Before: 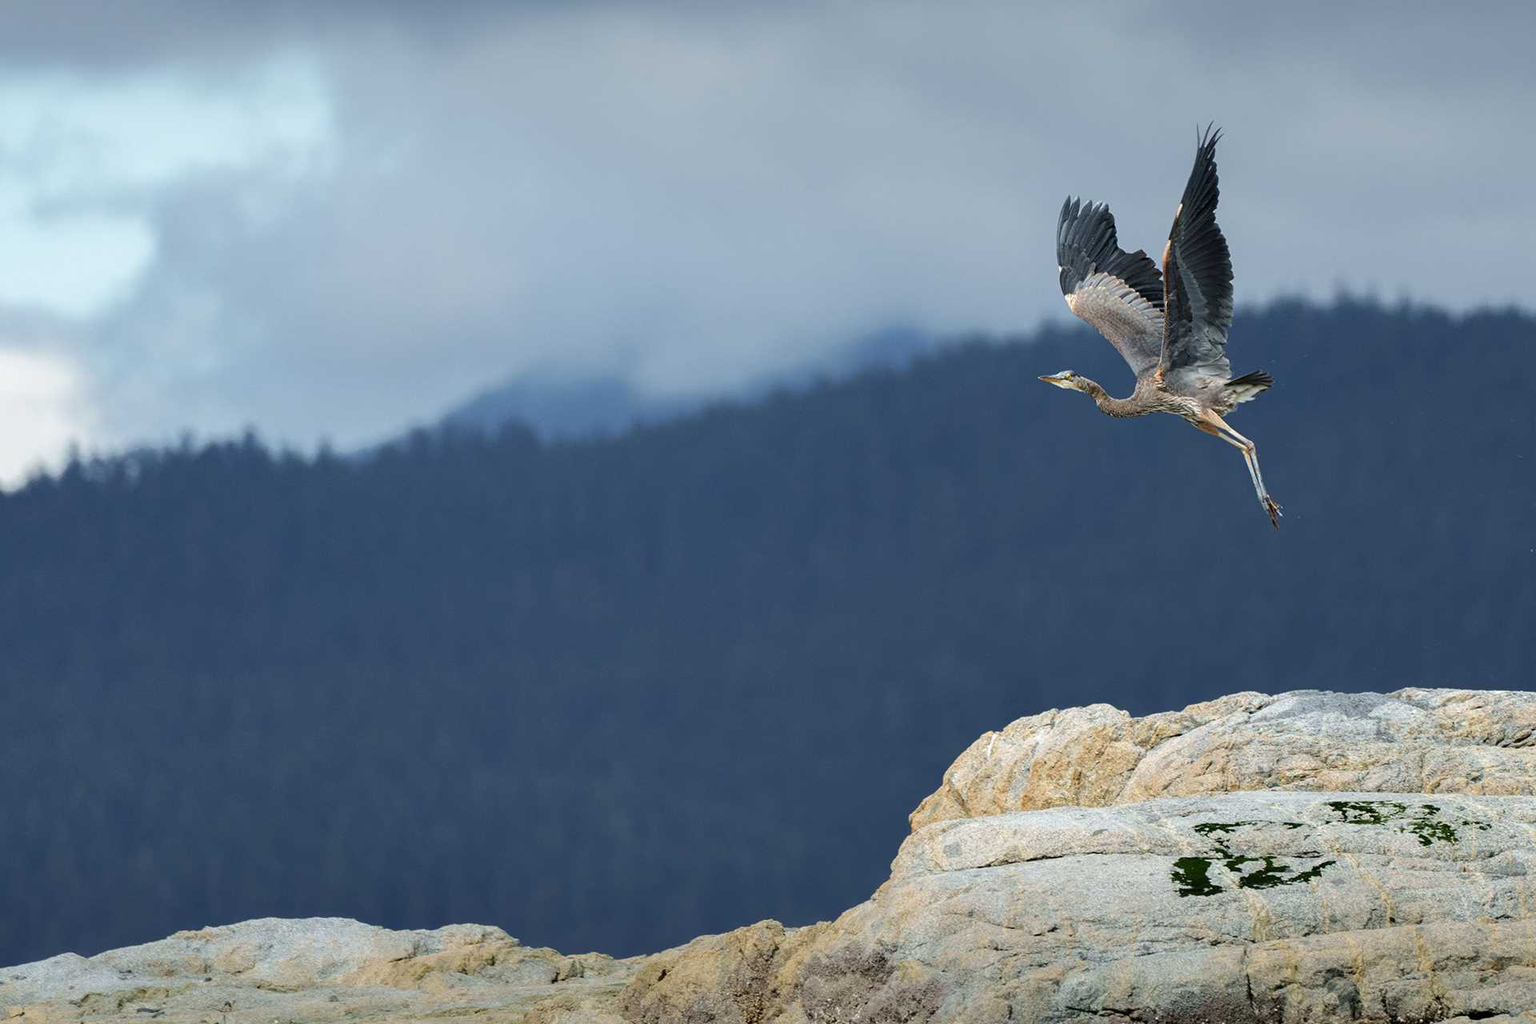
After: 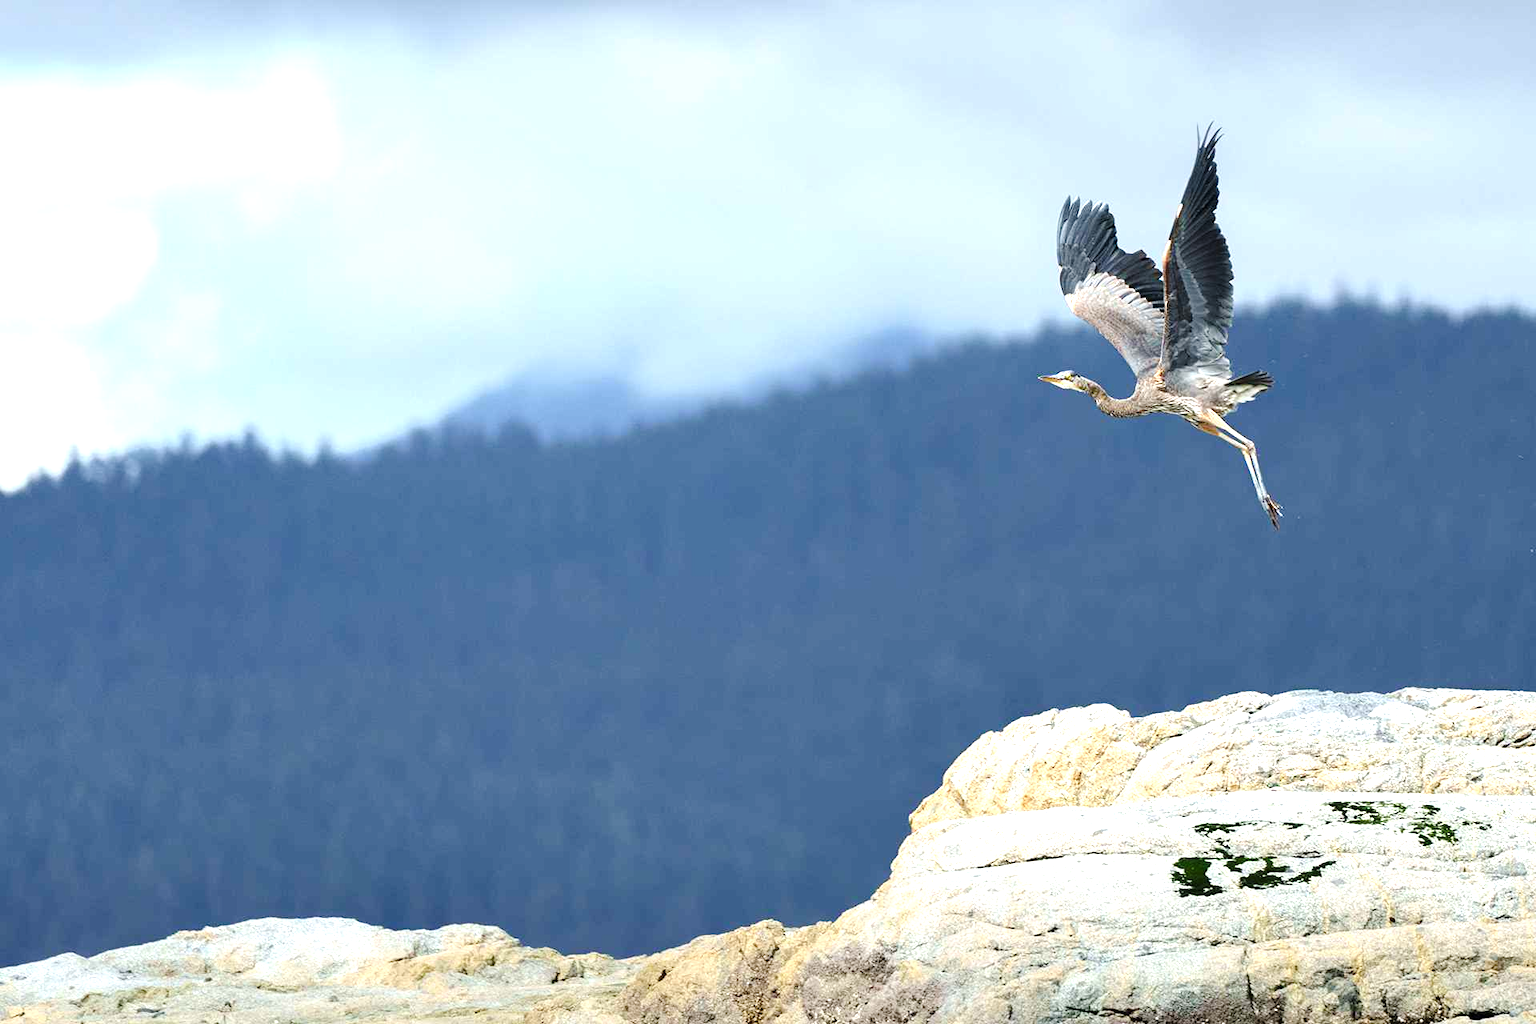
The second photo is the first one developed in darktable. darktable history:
exposure: exposure 1.16 EV, compensate highlight preservation false
tone curve: curves: ch0 [(0, 0) (0.183, 0.152) (0.571, 0.594) (1, 1)]; ch1 [(0, 0) (0.394, 0.307) (0.5, 0.5) (0.586, 0.597) (0.625, 0.647) (1, 1)]; ch2 [(0, 0) (0.5, 0.5) (0.604, 0.616) (1, 1)], preserve colors none
